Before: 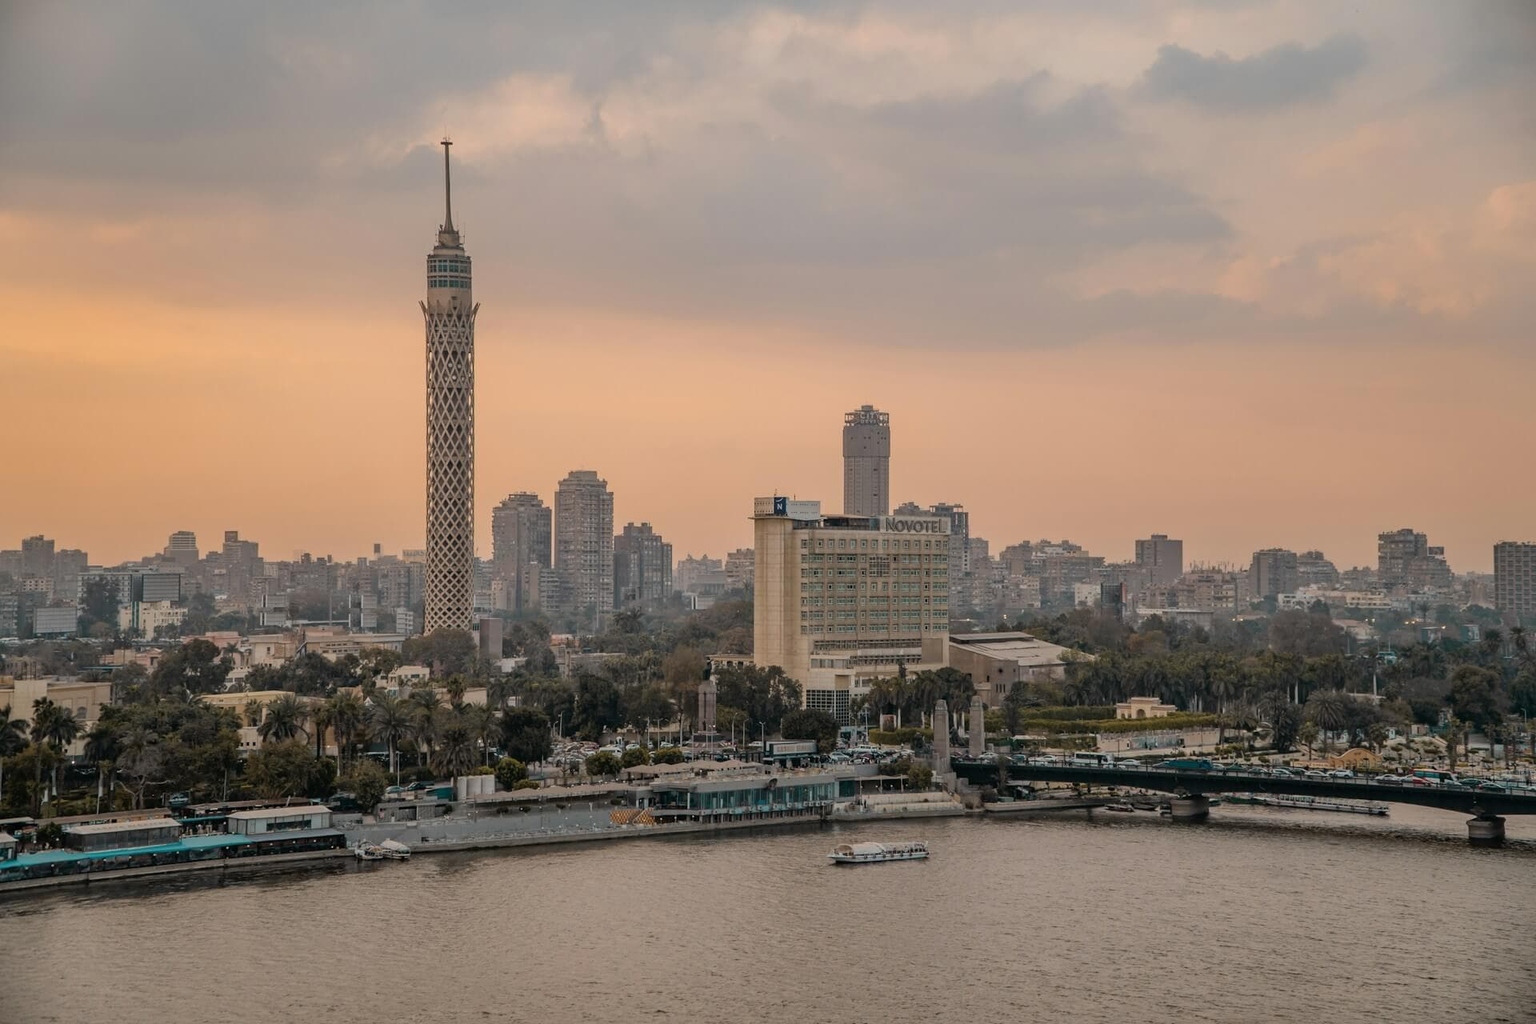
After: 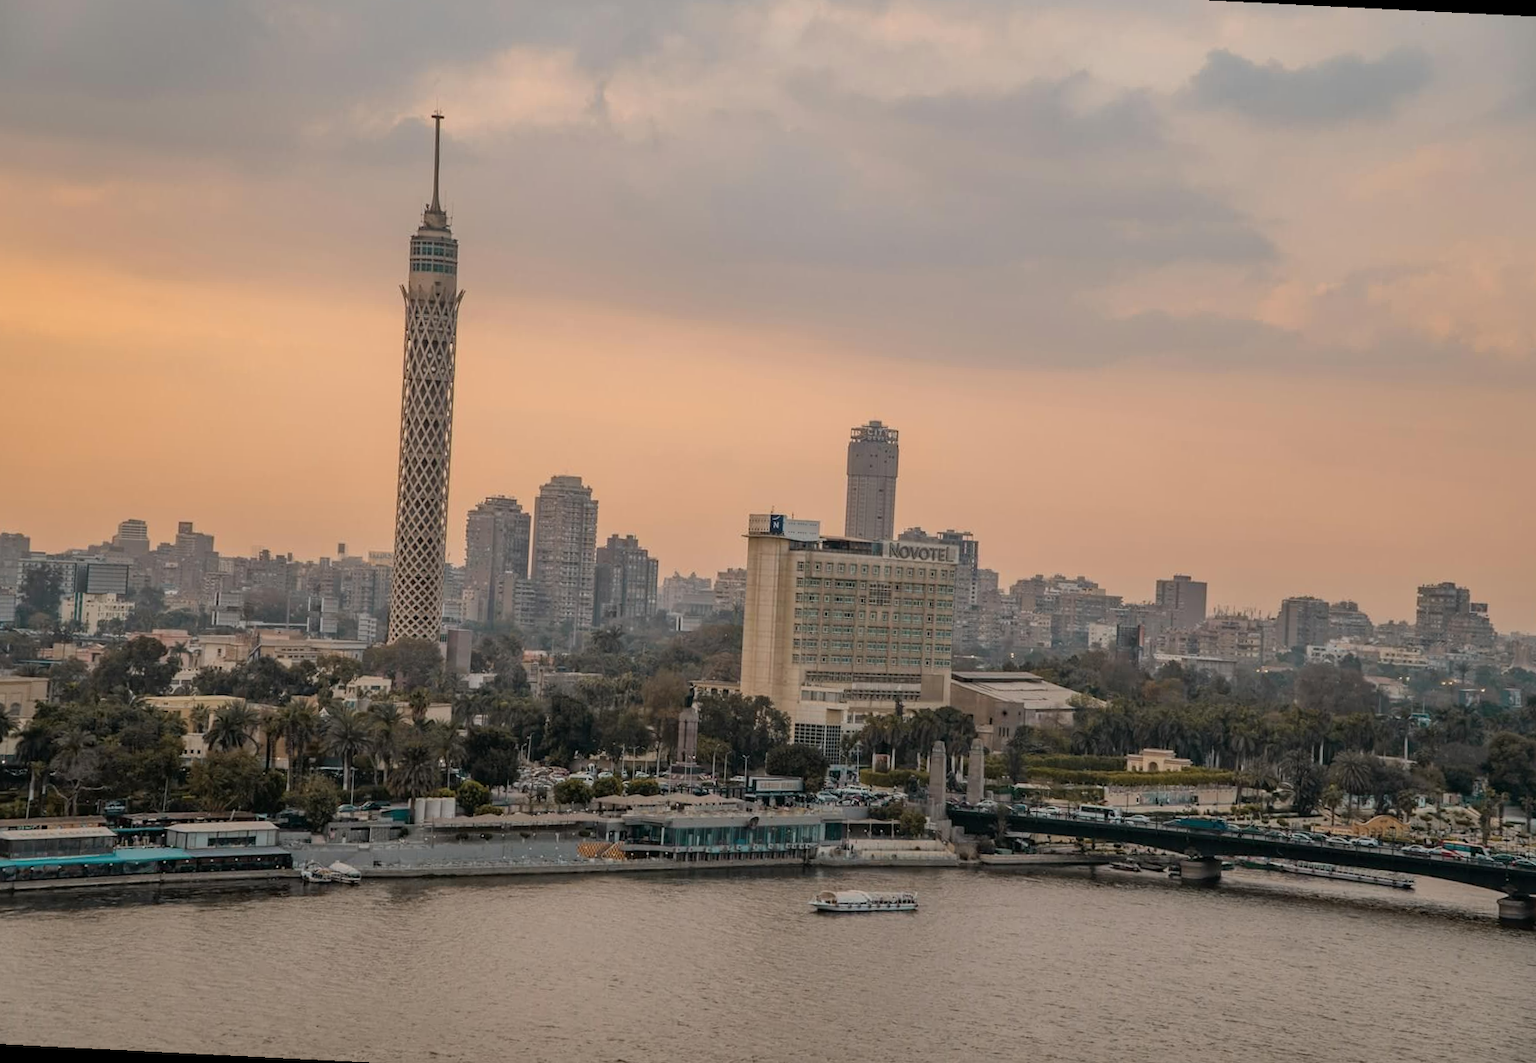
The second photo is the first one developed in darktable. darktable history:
crop and rotate: angle -2.85°, left 5.268%, top 5.211%, right 4.624%, bottom 4.766%
